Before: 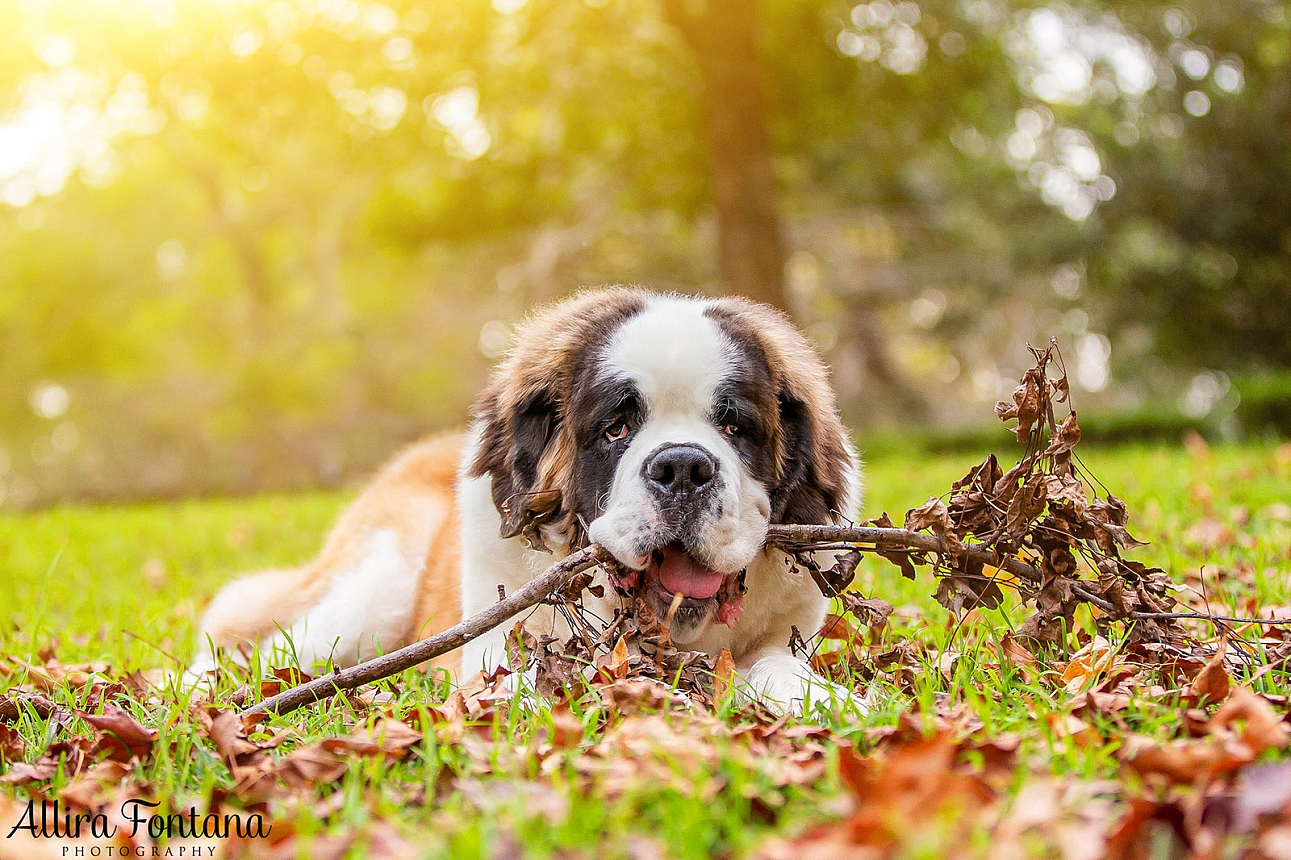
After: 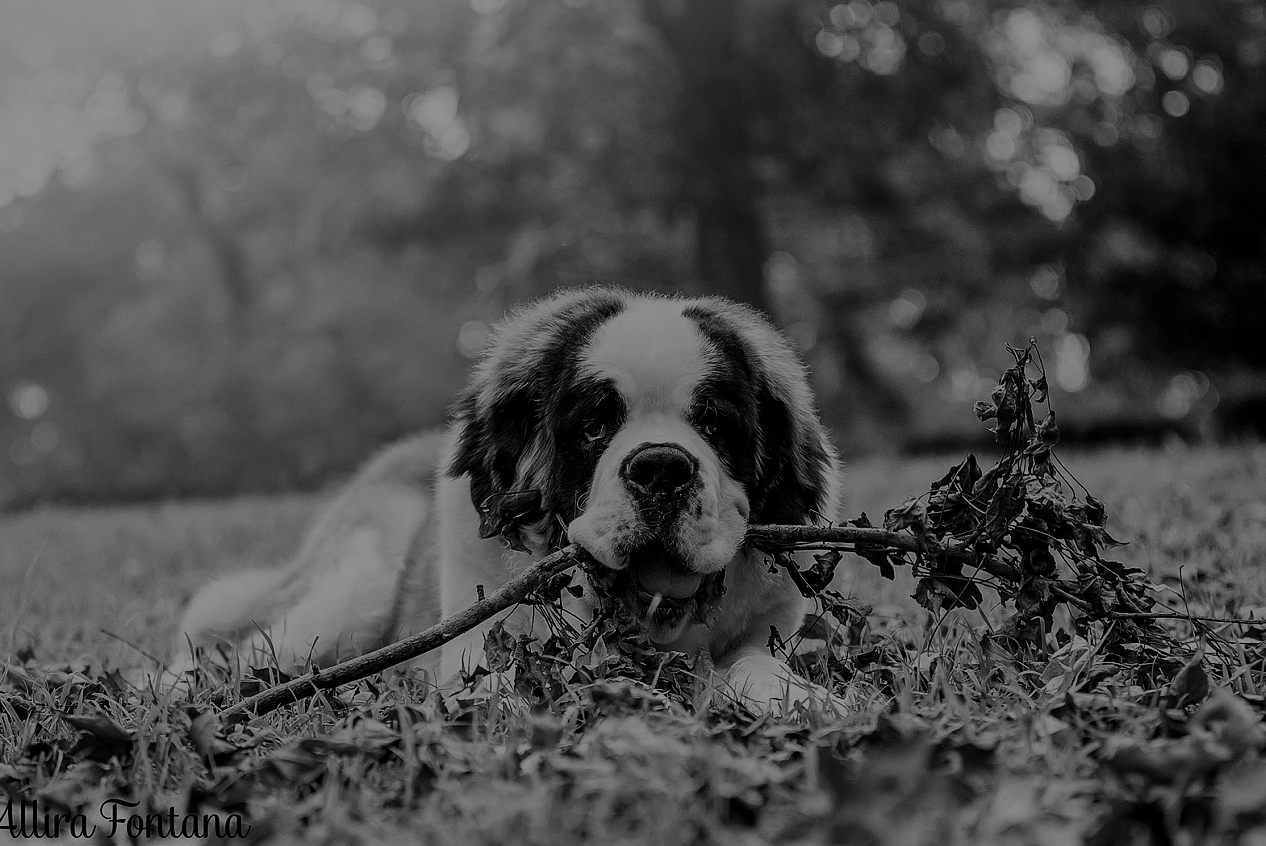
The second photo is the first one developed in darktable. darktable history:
filmic rgb: black relative exposure -7.65 EV, white relative exposure 4.56 EV, threshold 3.03 EV, hardness 3.61, contrast 0.996, color science v4 (2020), enable highlight reconstruction true
crop: left 1.641%, right 0.288%, bottom 1.548%
contrast brightness saturation: contrast 0.024, brightness -0.984, saturation -0.998
shadows and highlights: shadows 39.06, highlights -74.93
